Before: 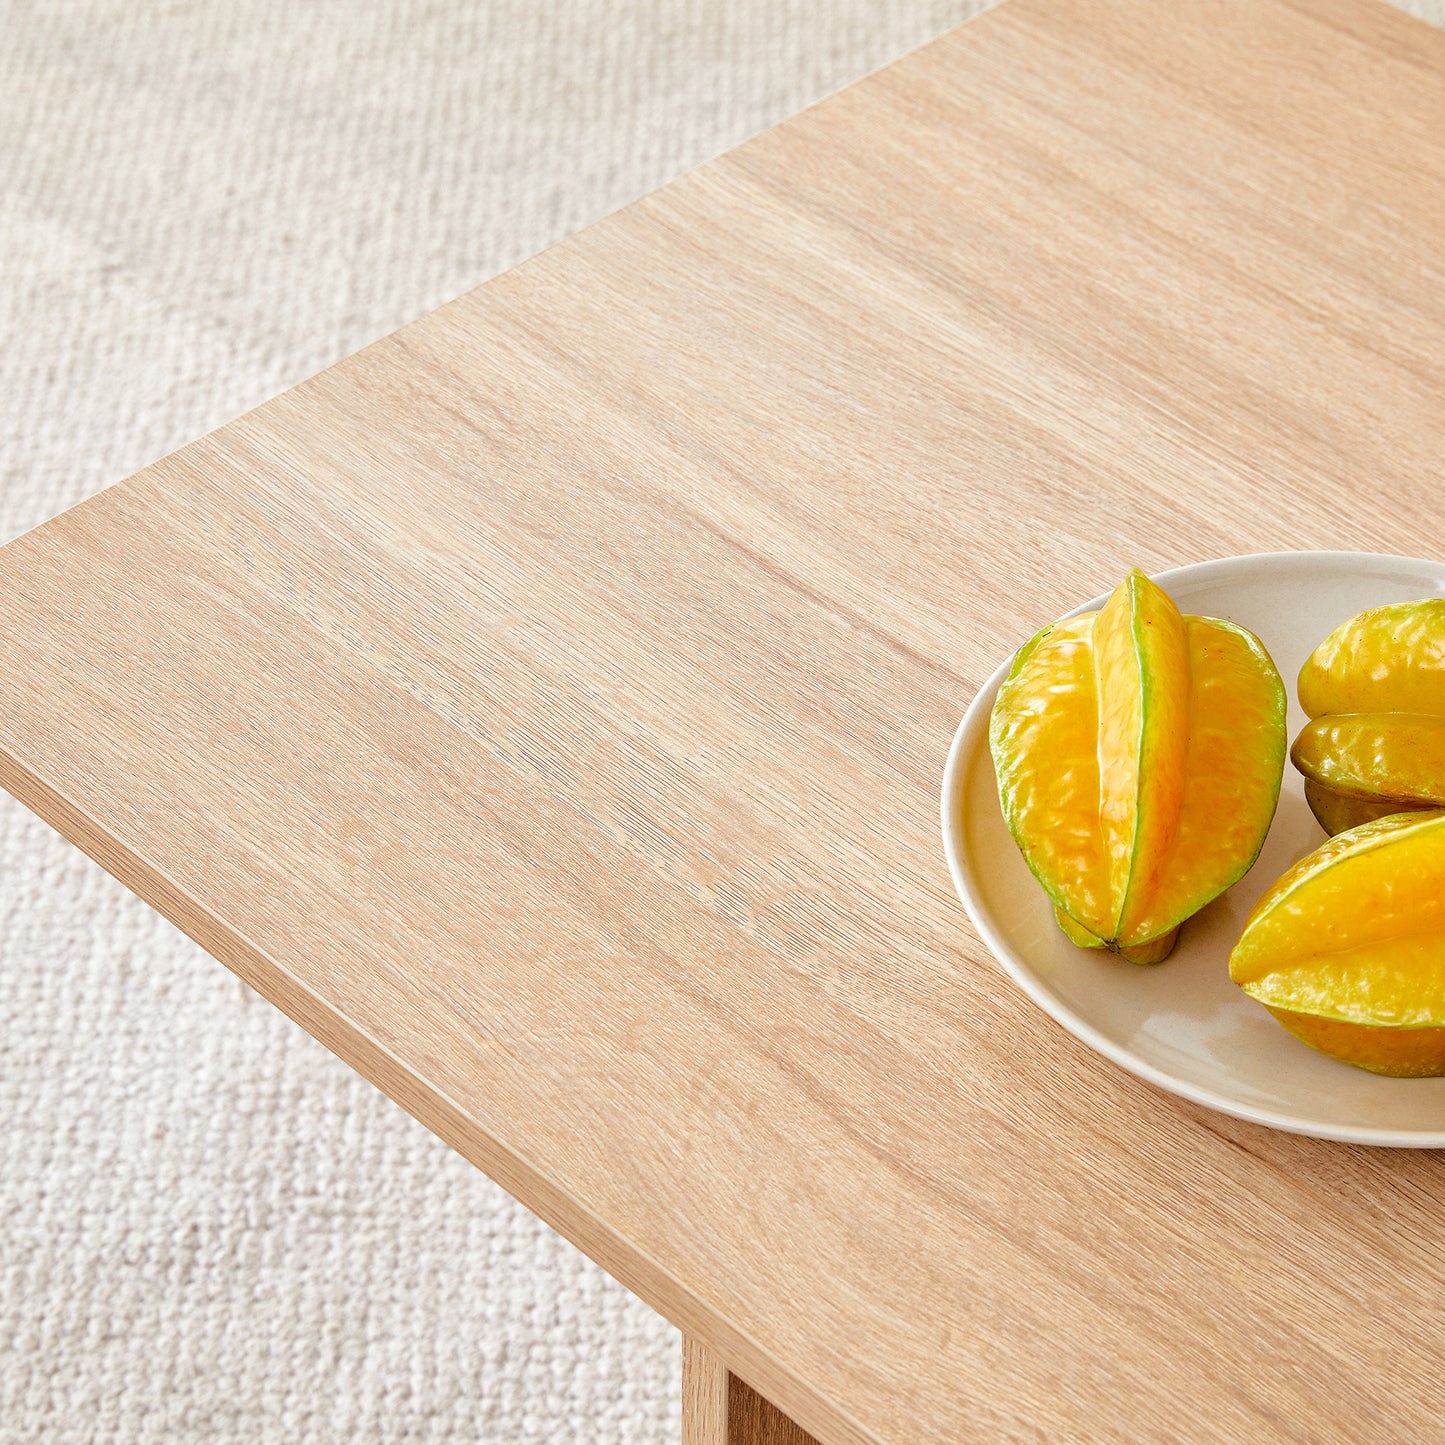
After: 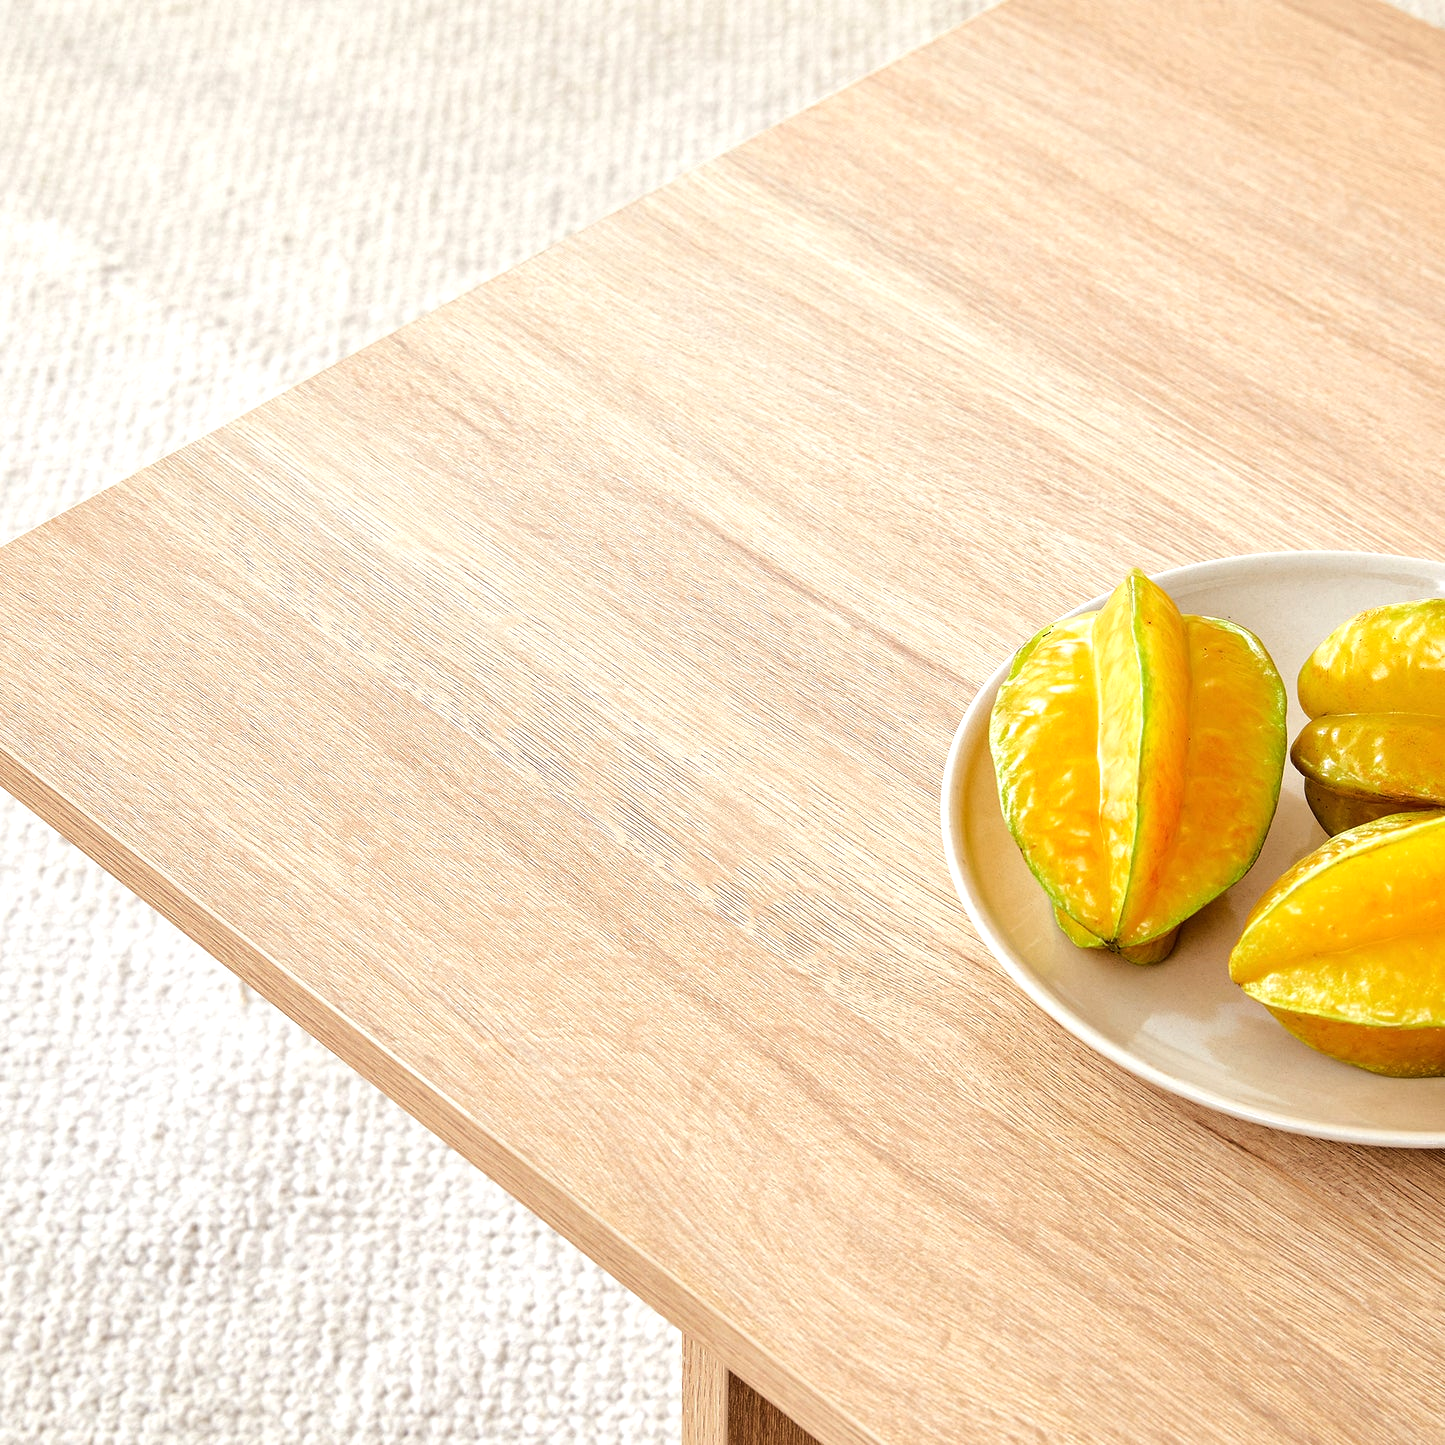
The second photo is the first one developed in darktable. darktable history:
tone equalizer: -8 EV -0.409 EV, -7 EV -0.398 EV, -6 EV -0.314 EV, -5 EV -0.231 EV, -3 EV 0.236 EV, -2 EV 0.337 EV, -1 EV 0.399 EV, +0 EV 0.407 EV, edges refinement/feathering 500, mask exposure compensation -1.57 EV, preserve details no
